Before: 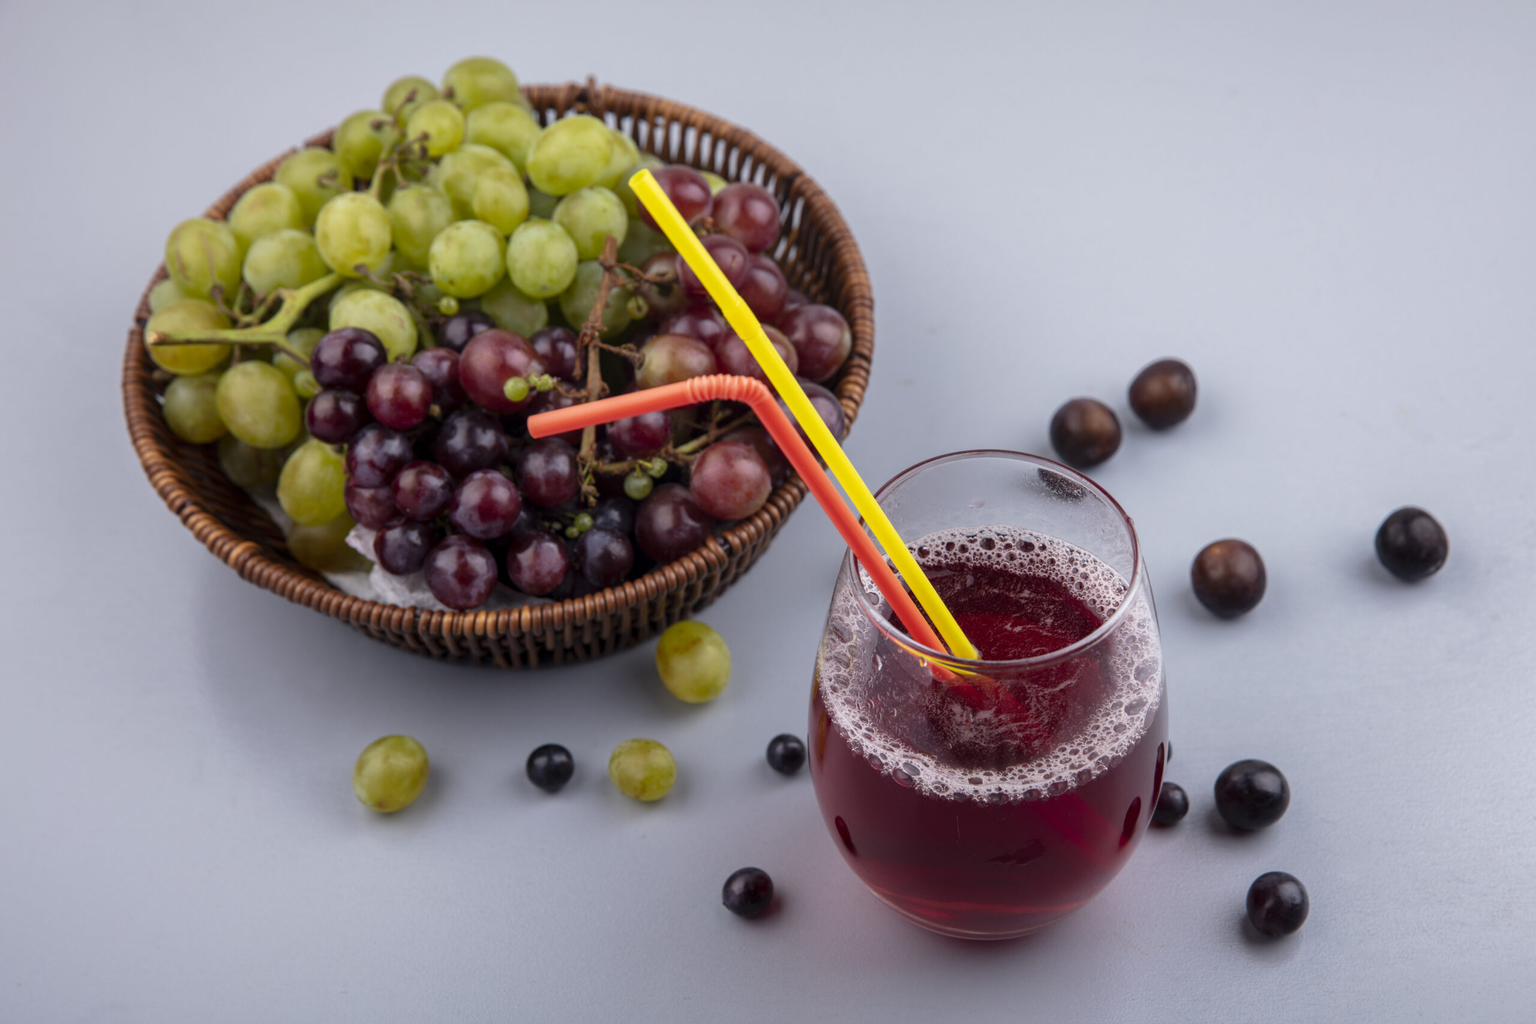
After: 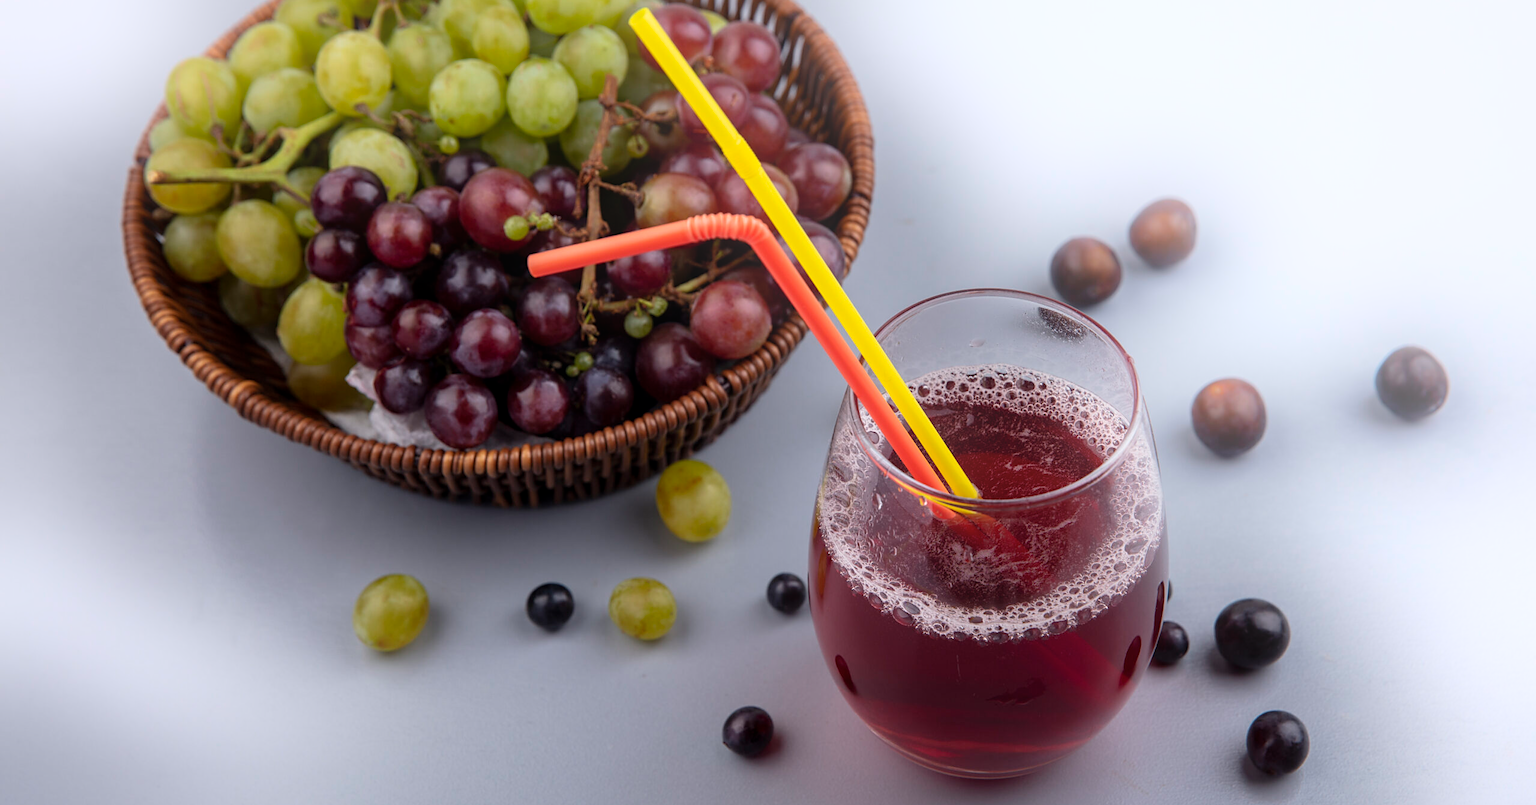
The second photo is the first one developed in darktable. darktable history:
exposure: exposure -0.064 EV, compensate highlight preservation false
crop and rotate: top 15.774%, bottom 5.506%
bloom: threshold 82.5%, strength 16.25%
sharpen: radius 1.864, amount 0.398, threshold 1.271
